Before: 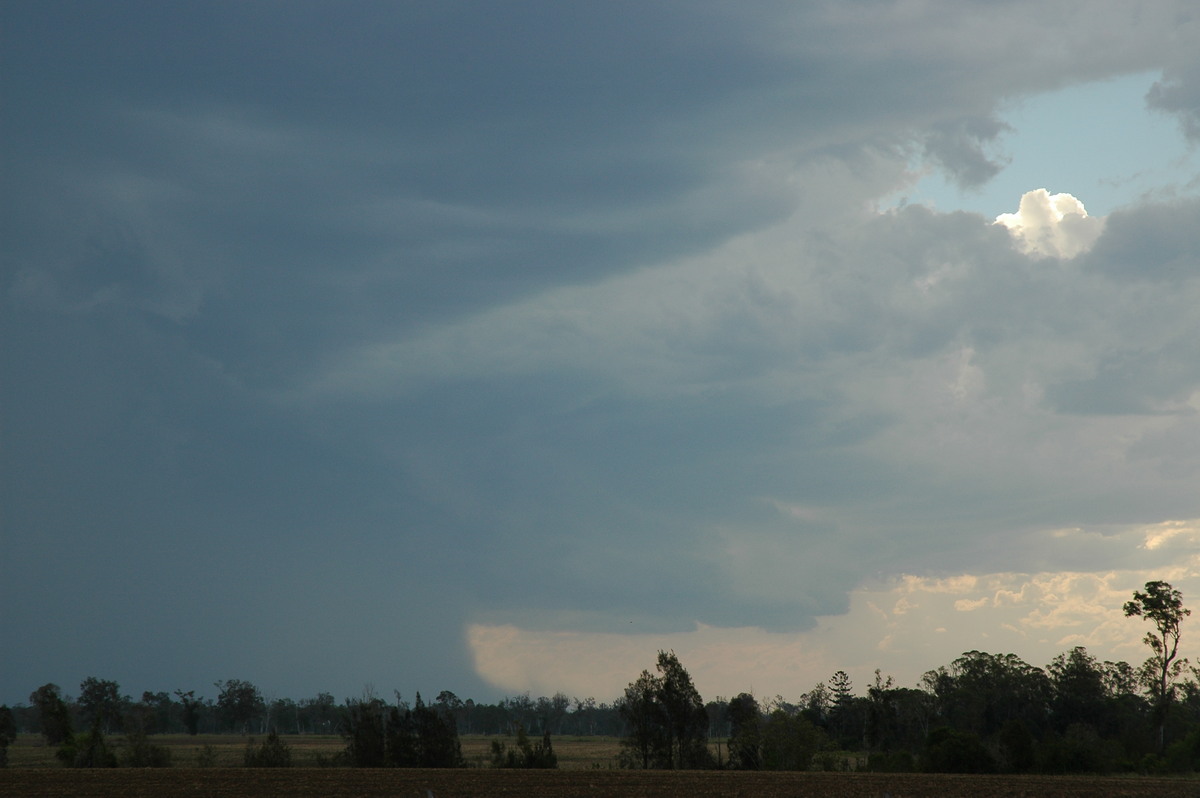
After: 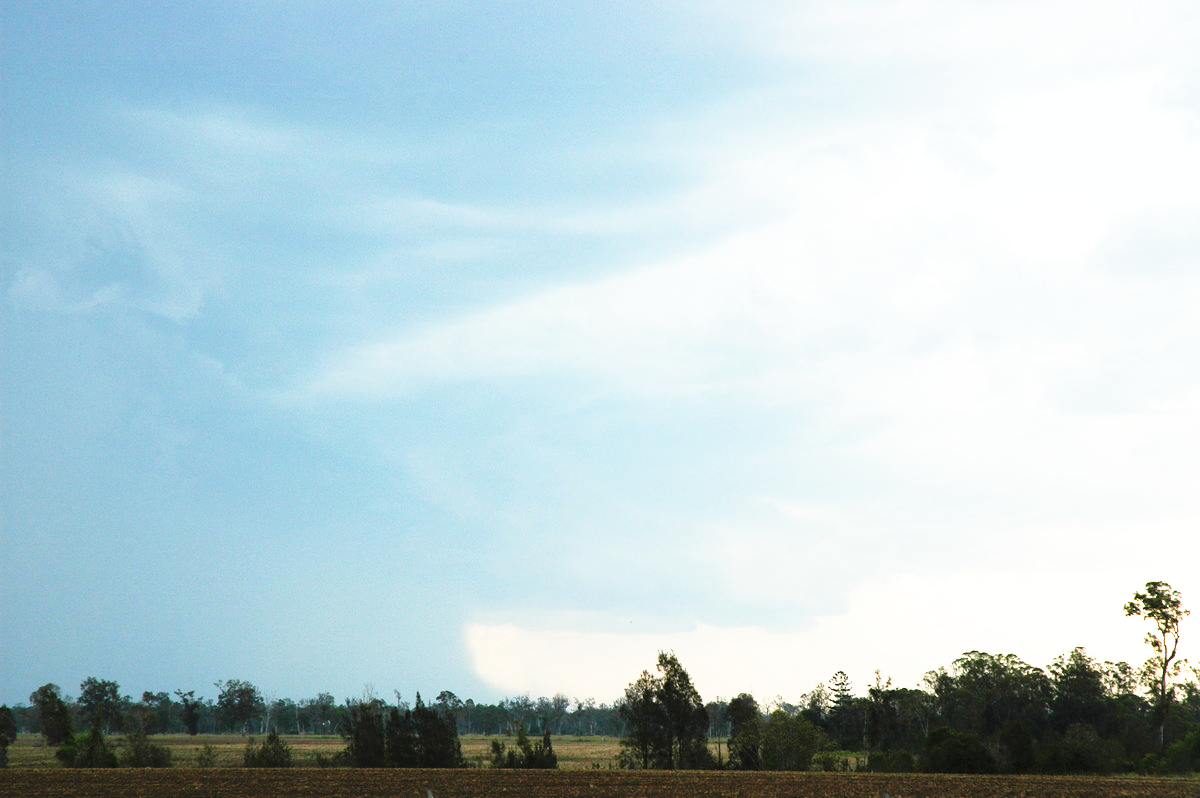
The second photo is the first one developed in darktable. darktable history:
exposure: exposure 1.15 EV, compensate highlight preservation false
base curve: curves: ch0 [(0, 0) (0.026, 0.03) (0.109, 0.232) (0.351, 0.748) (0.669, 0.968) (1, 1)], preserve colors none
